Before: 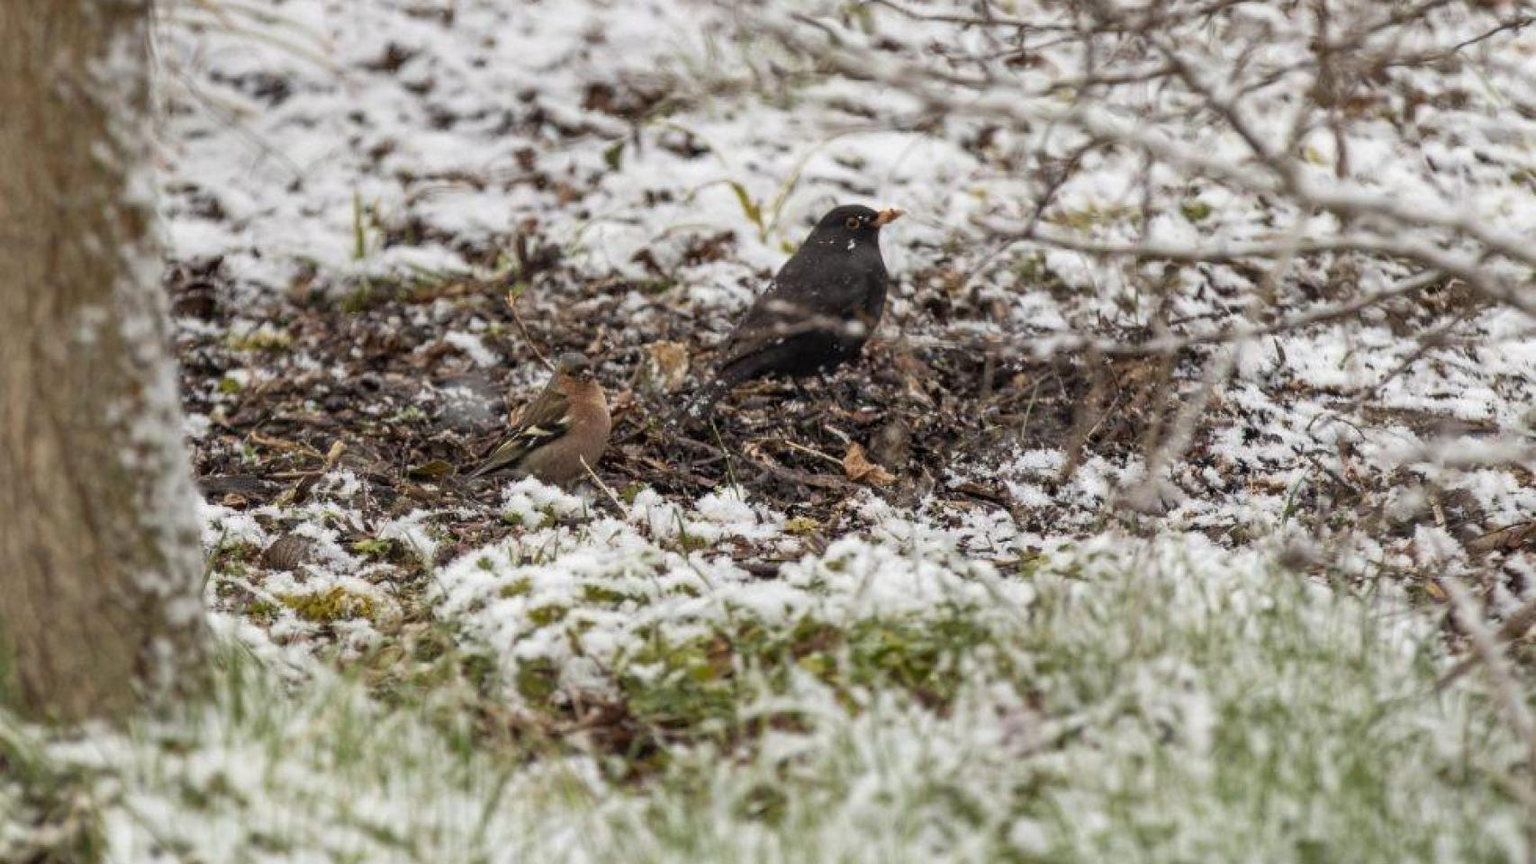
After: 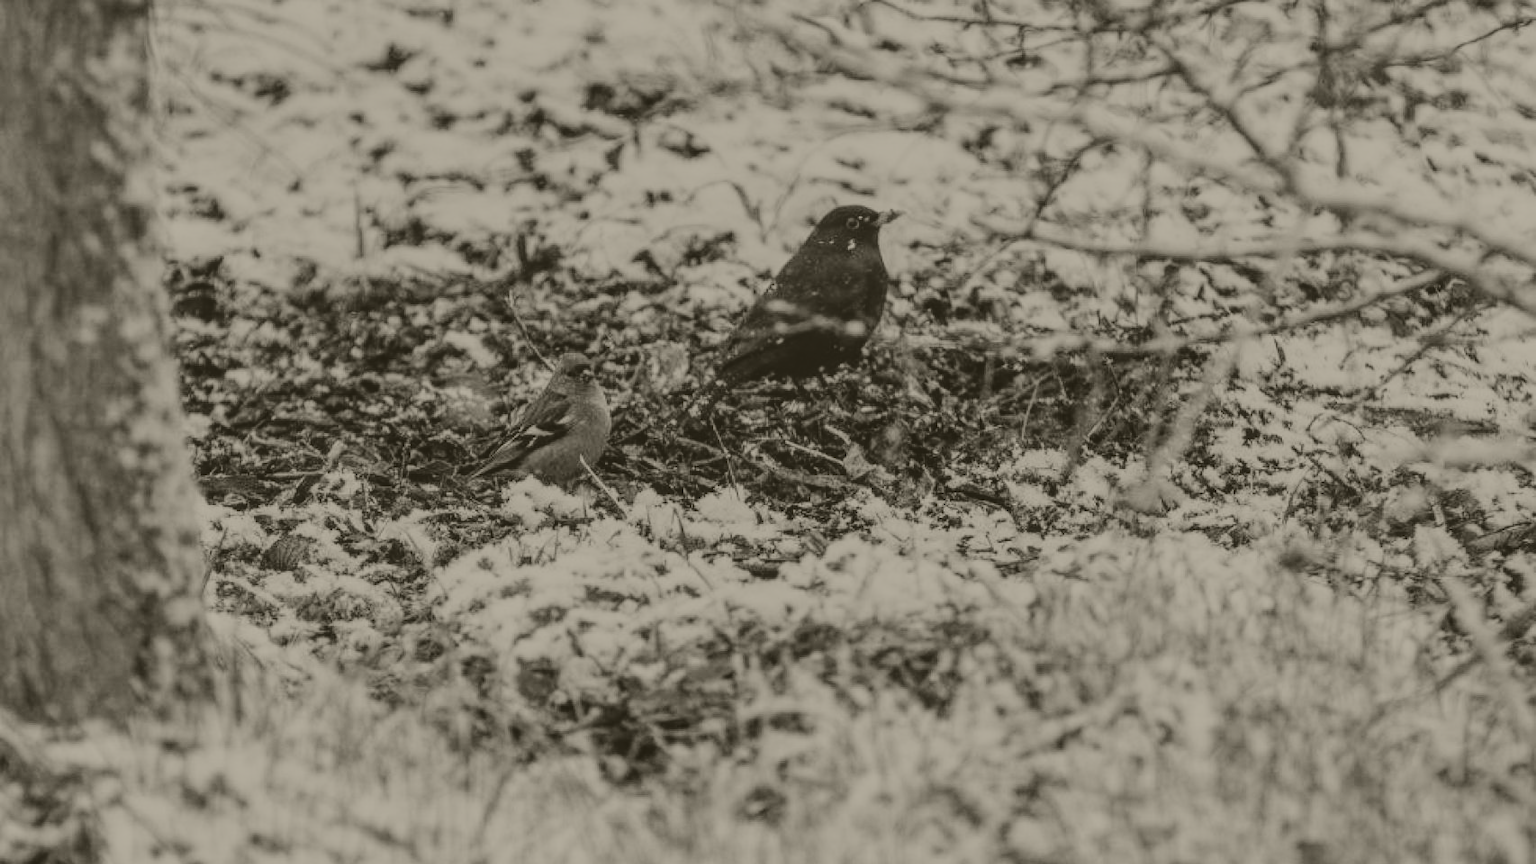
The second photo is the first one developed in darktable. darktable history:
local contrast: detail 130%
color balance rgb: perceptual saturation grading › global saturation 20%, perceptual saturation grading › highlights -25%, perceptual saturation grading › shadows 25%
tone curve: curves: ch0 [(0, 0.046) (0.04, 0.074) (0.831, 0.861) (1, 1)]; ch1 [(0, 0) (0.146, 0.159) (0.338, 0.365) (0.417, 0.455) (0.489, 0.486) (0.504, 0.502) (0.529, 0.537) (0.563, 0.567) (1, 1)]; ch2 [(0, 0) (0.307, 0.298) (0.388, 0.375) (0.443, 0.456) (0.485, 0.492) (0.544, 0.525) (1, 1)], color space Lab, independent channels, preserve colors none
base curve: curves: ch0 [(0, 0) (0.036, 0.025) (0.121, 0.166) (0.206, 0.329) (0.605, 0.79) (1, 1)], preserve colors none
colorize: hue 41.44°, saturation 22%, source mix 60%, lightness 10.61%
